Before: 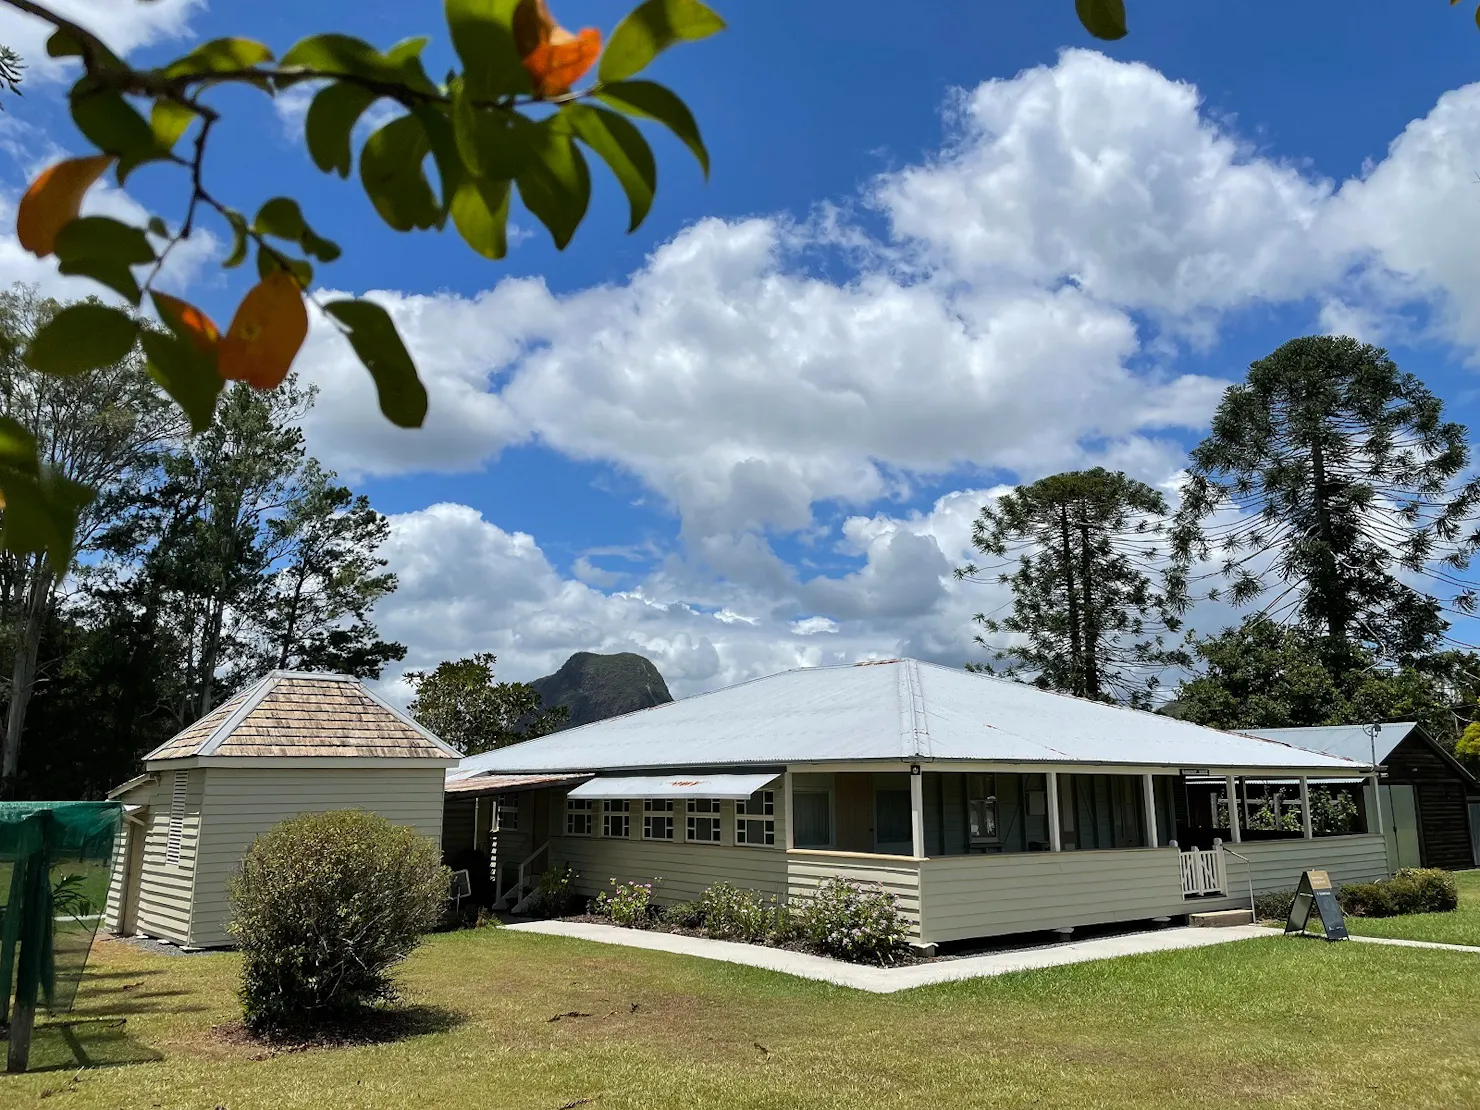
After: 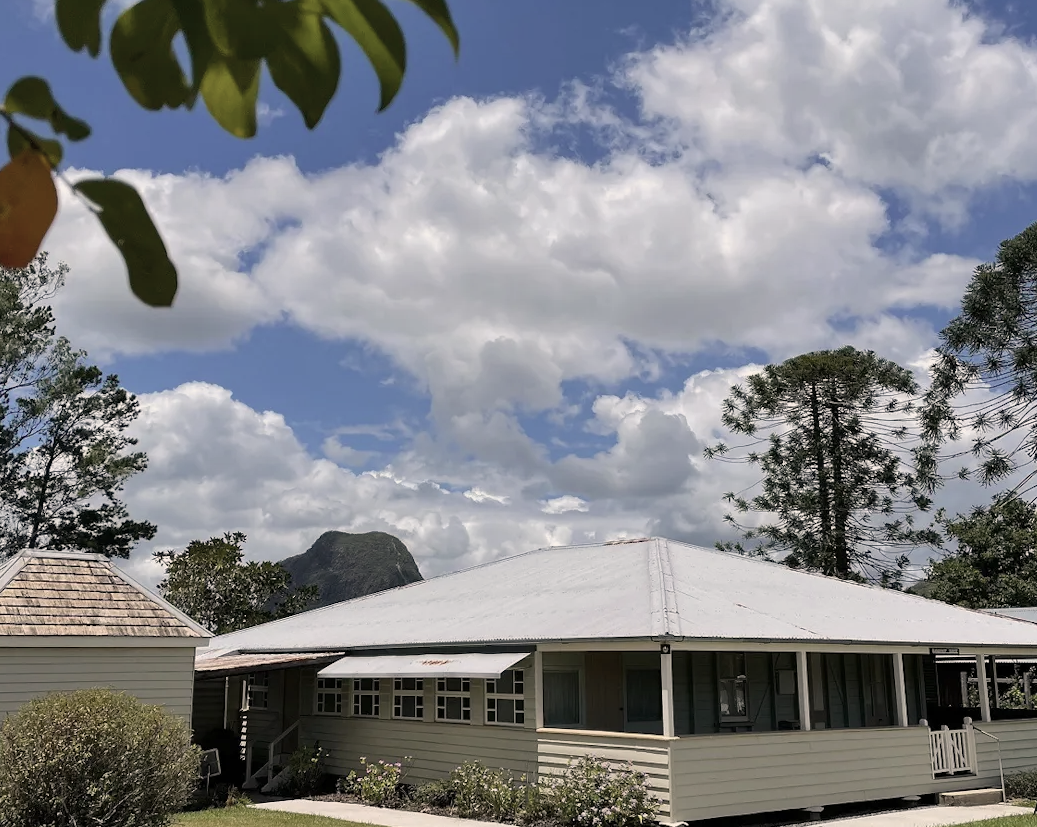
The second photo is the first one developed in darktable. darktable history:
crop and rotate: left 16.932%, top 10.908%, right 12.98%, bottom 14.506%
color correction: highlights a* 5.6, highlights b* 5.21, saturation 0.632
color balance rgb: shadows lift › hue 84.78°, highlights gain › chroma 1.003%, highlights gain › hue 69.69°, perceptual saturation grading › global saturation 14.841%, global vibrance -16.467%, contrast -5.538%
